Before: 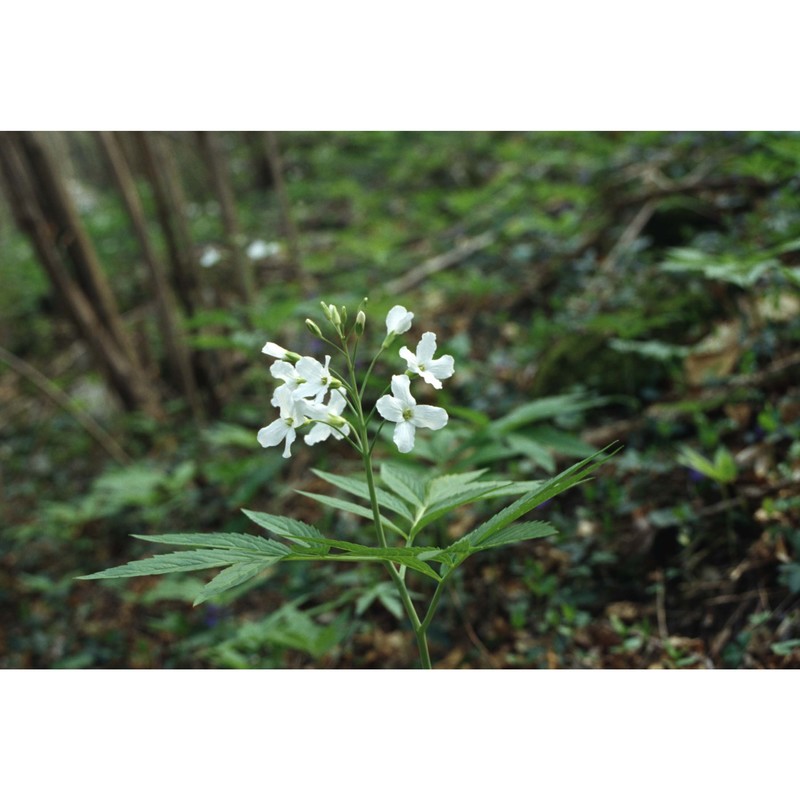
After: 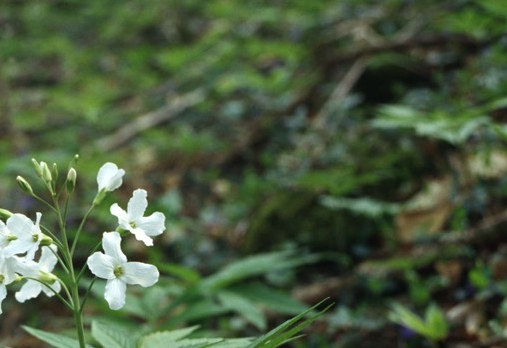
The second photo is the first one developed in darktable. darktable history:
crop: left 36.133%, top 17.972%, right 0.375%, bottom 38.513%
tone equalizer: on, module defaults
